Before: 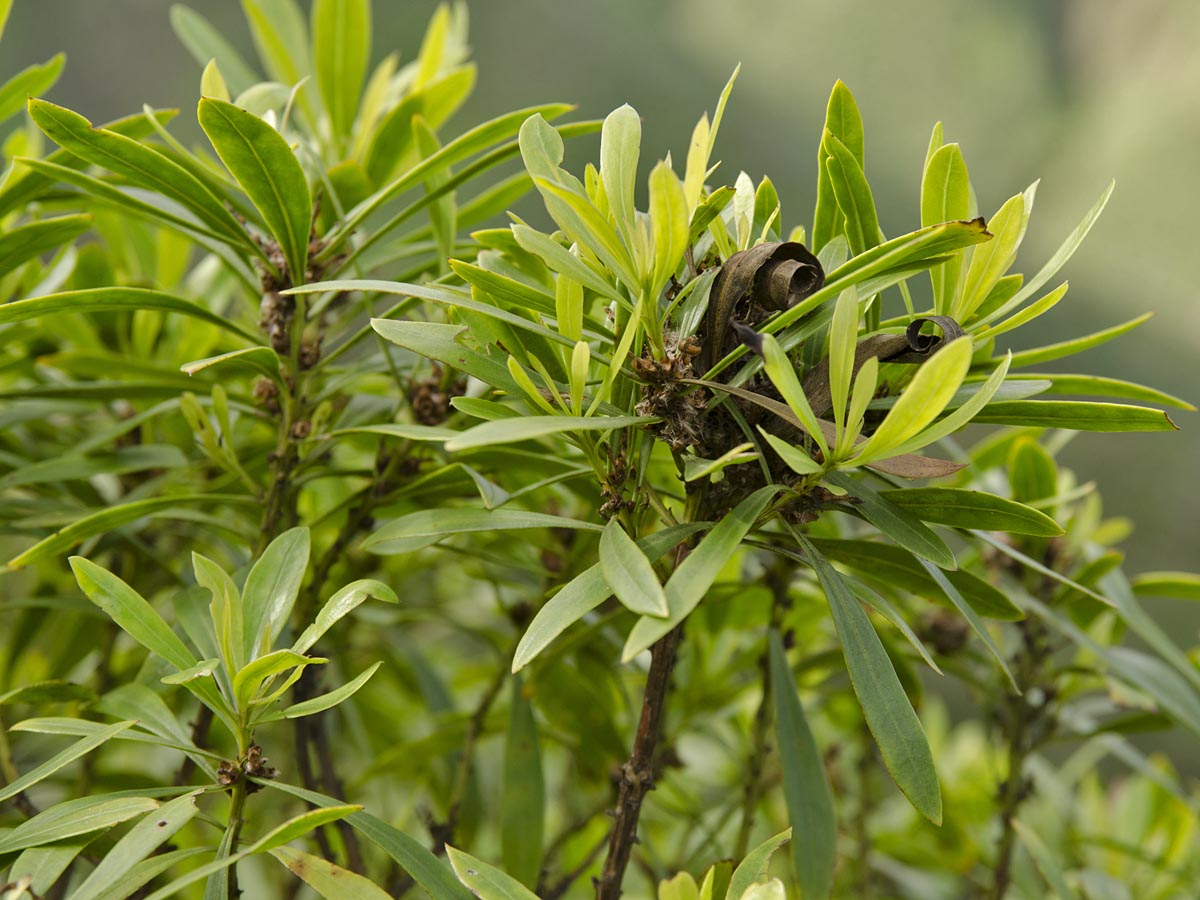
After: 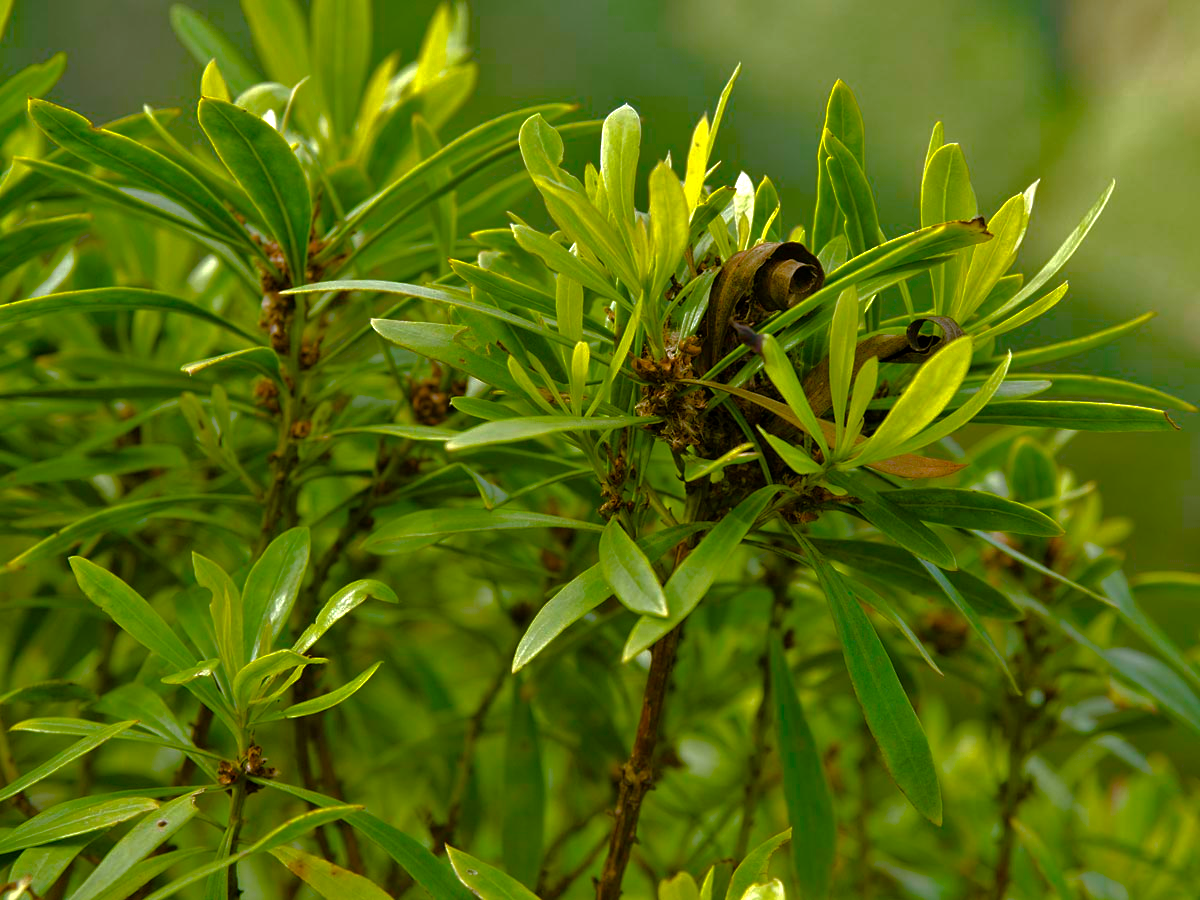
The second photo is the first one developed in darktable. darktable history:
base curve: curves: ch0 [(0, 0) (0.841, 0.609) (1, 1)]
white balance: red 0.978, blue 0.999
color balance rgb: linear chroma grading › shadows 10%, linear chroma grading › highlights 10%, linear chroma grading › global chroma 15%, linear chroma grading › mid-tones 15%, perceptual saturation grading › global saturation 40%, perceptual saturation grading › highlights -25%, perceptual saturation grading › mid-tones 35%, perceptual saturation grading › shadows 35%, perceptual brilliance grading › global brilliance 11.29%, global vibrance 11.29%
